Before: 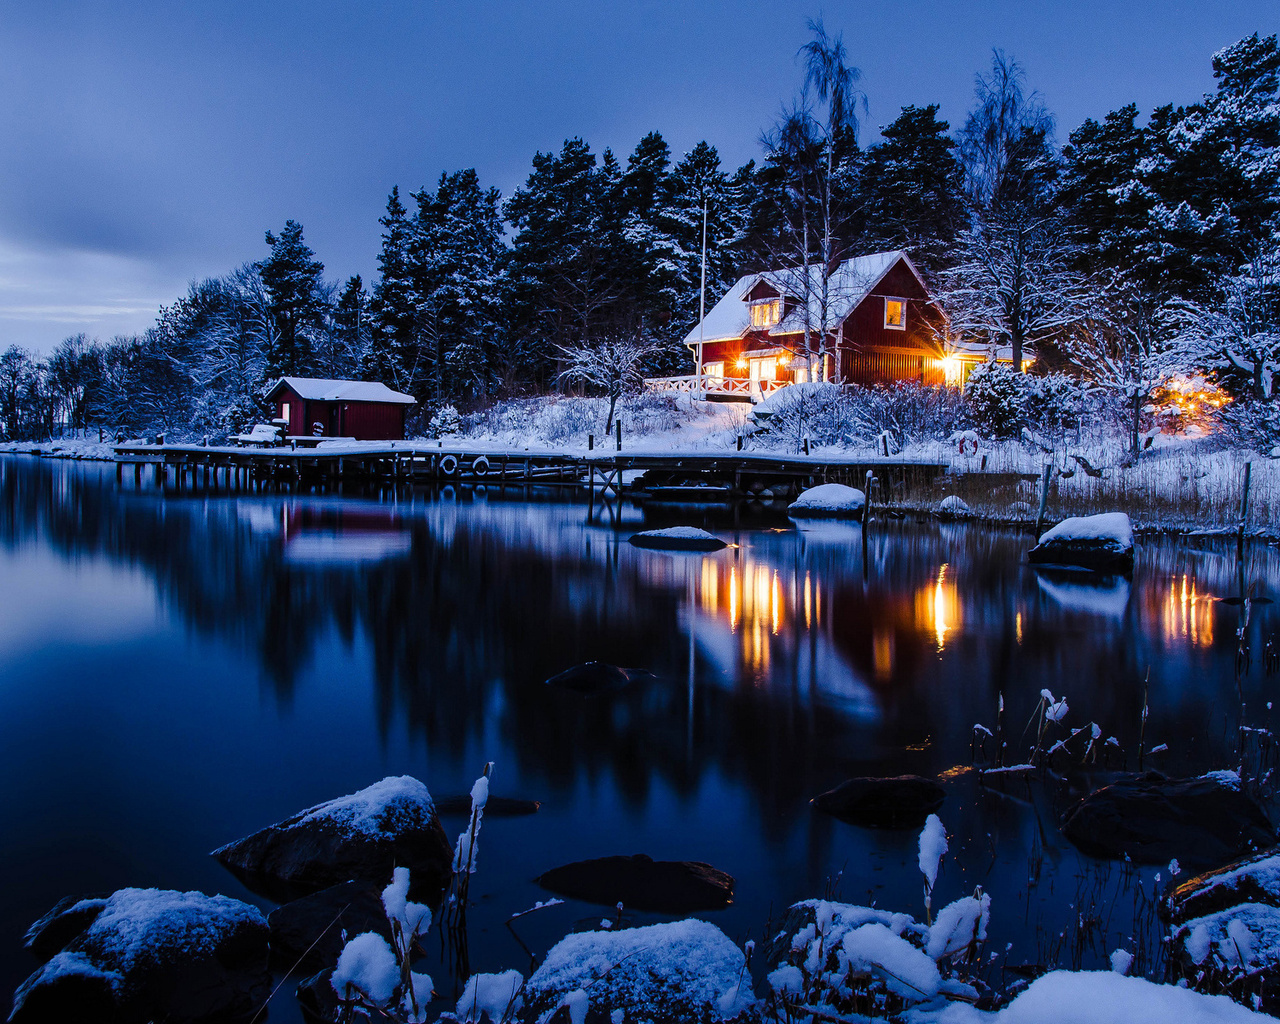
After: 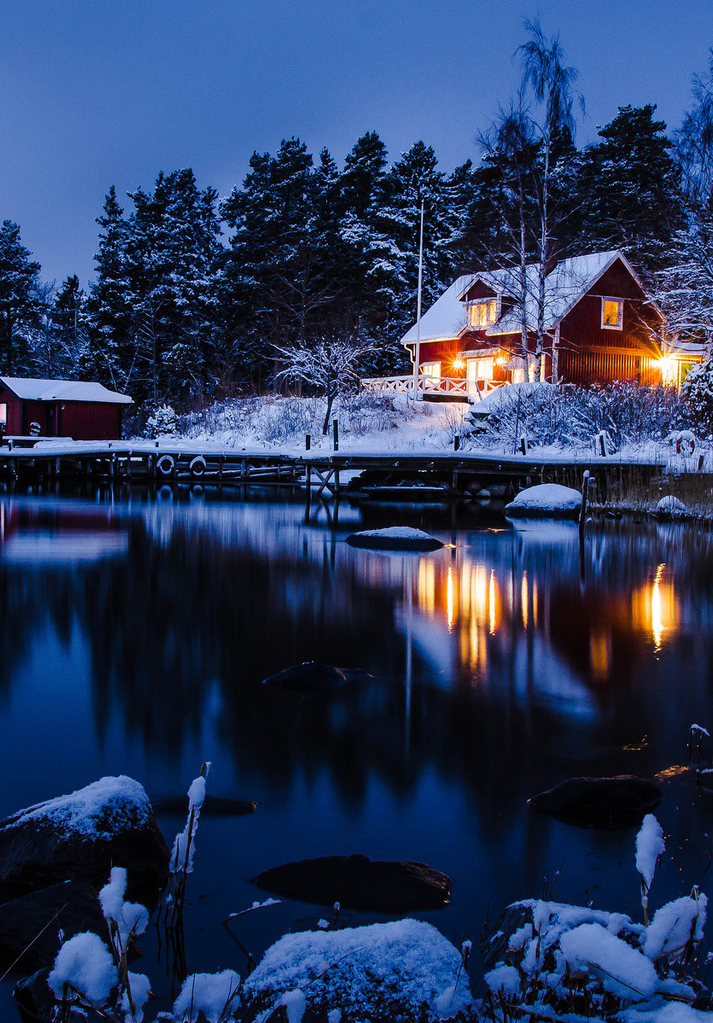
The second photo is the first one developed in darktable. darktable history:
crop: left 22.119%, right 22.146%, bottom 0.007%
